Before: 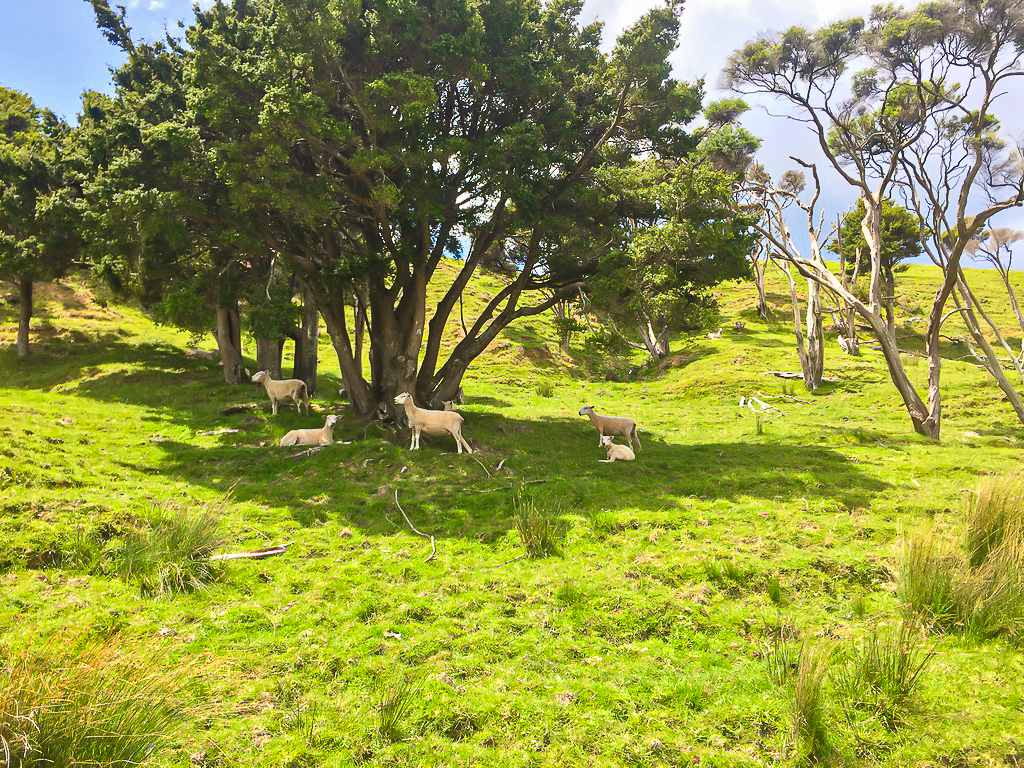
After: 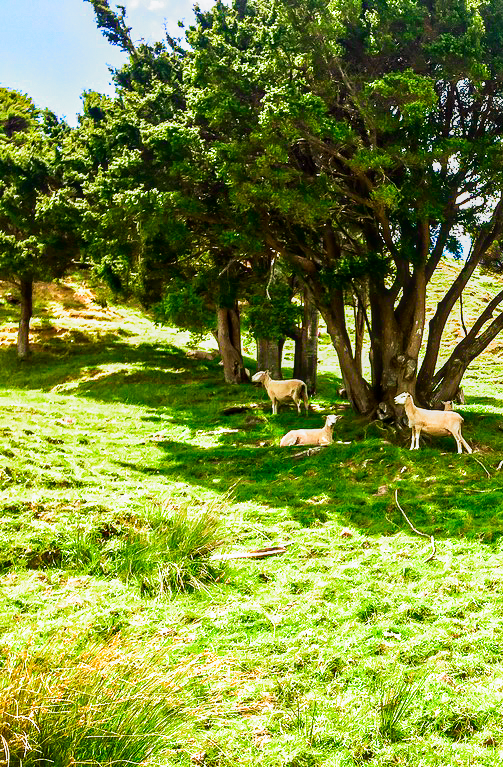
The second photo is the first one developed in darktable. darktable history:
tone curve: curves: ch0 [(0, 0) (0.051, 0.03) (0.096, 0.071) (0.243, 0.246) (0.461, 0.515) (0.605, 0.692) (0.761, 0.85) (0.881, 0.933) (1, 0.984)]; ch1 [(0, 0) (0.1, 0.038) (0.318, 0.243) (0.431, 0.384) (0.488, 0.475) (0.499, 0.499) (0.534, 0.546) (0.567, 0.592) (0.601, 0.632) (0.734, 0.809) (1, 1)]; ch2 [(0, 0) (0.297, 0.257) (0.414, 0.379) (0.453, 0.45) (0.479, 0.483) (0.504, 0.499) (0.52, 0.519) (0.541, 0.554) (0.614, 0.652) (0.817, 0.874) (1, 1)], color space Lab, independent channels, preserve colors none
local contrast: on, module defaults
crop and rotate: left 0%, top 0%, right 50.845%
filmic rgb: black relative exposure -8.2 EV, white relative exposure 2.2 EV, threshold 3 EV, hardness 7.11, latitude 75%, contrast 1.325, highlights saturation mix -2%, shadows ↔ highlights balance 30%, preserve chrominance no, color science v5 (2021), contrast in shadows safe, contrast in highlights safe, enable highlight reconstruction true
contrast brightness saturation: contrast -0.02, brightness -0.01, saturation 0.03
